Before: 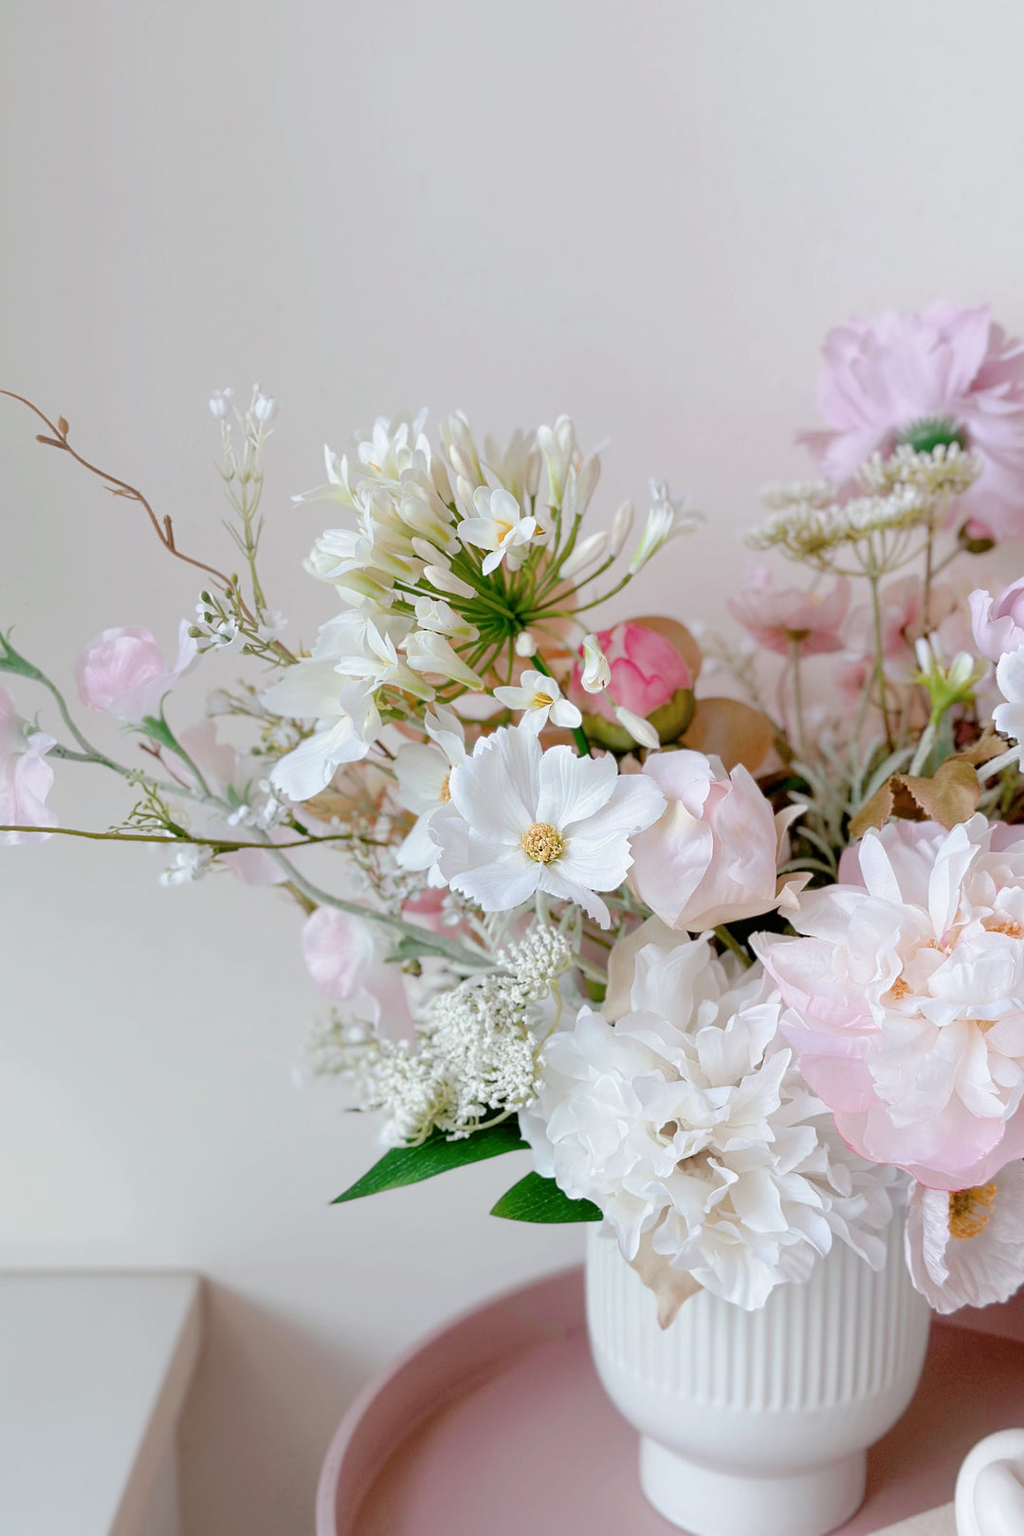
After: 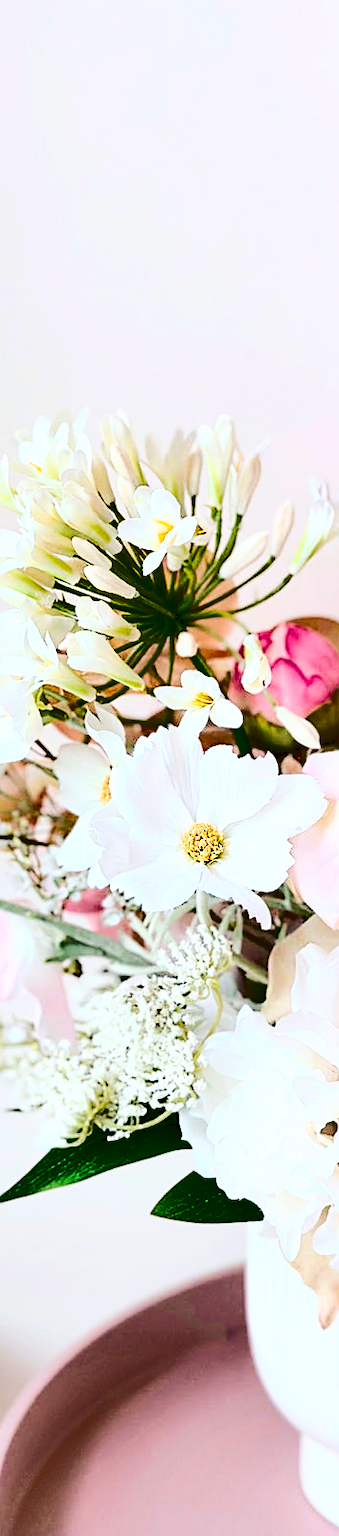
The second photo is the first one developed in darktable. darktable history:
exposure: exposure -0.114 EV, compensate highlight preservation false
crop: left 33.174%, right 33.641%
base curve: curves: ch0 [(0, 0.015) (0.085, 0.116) (0.134, 0.298) (0.19, 0.545) (0.296, 0.764) (0.599, 0.982) (1, 1)]
shadows and highlights: shadows 73.55, highlights -61.04, soften with gaussian
sharpen: on, module defaults
